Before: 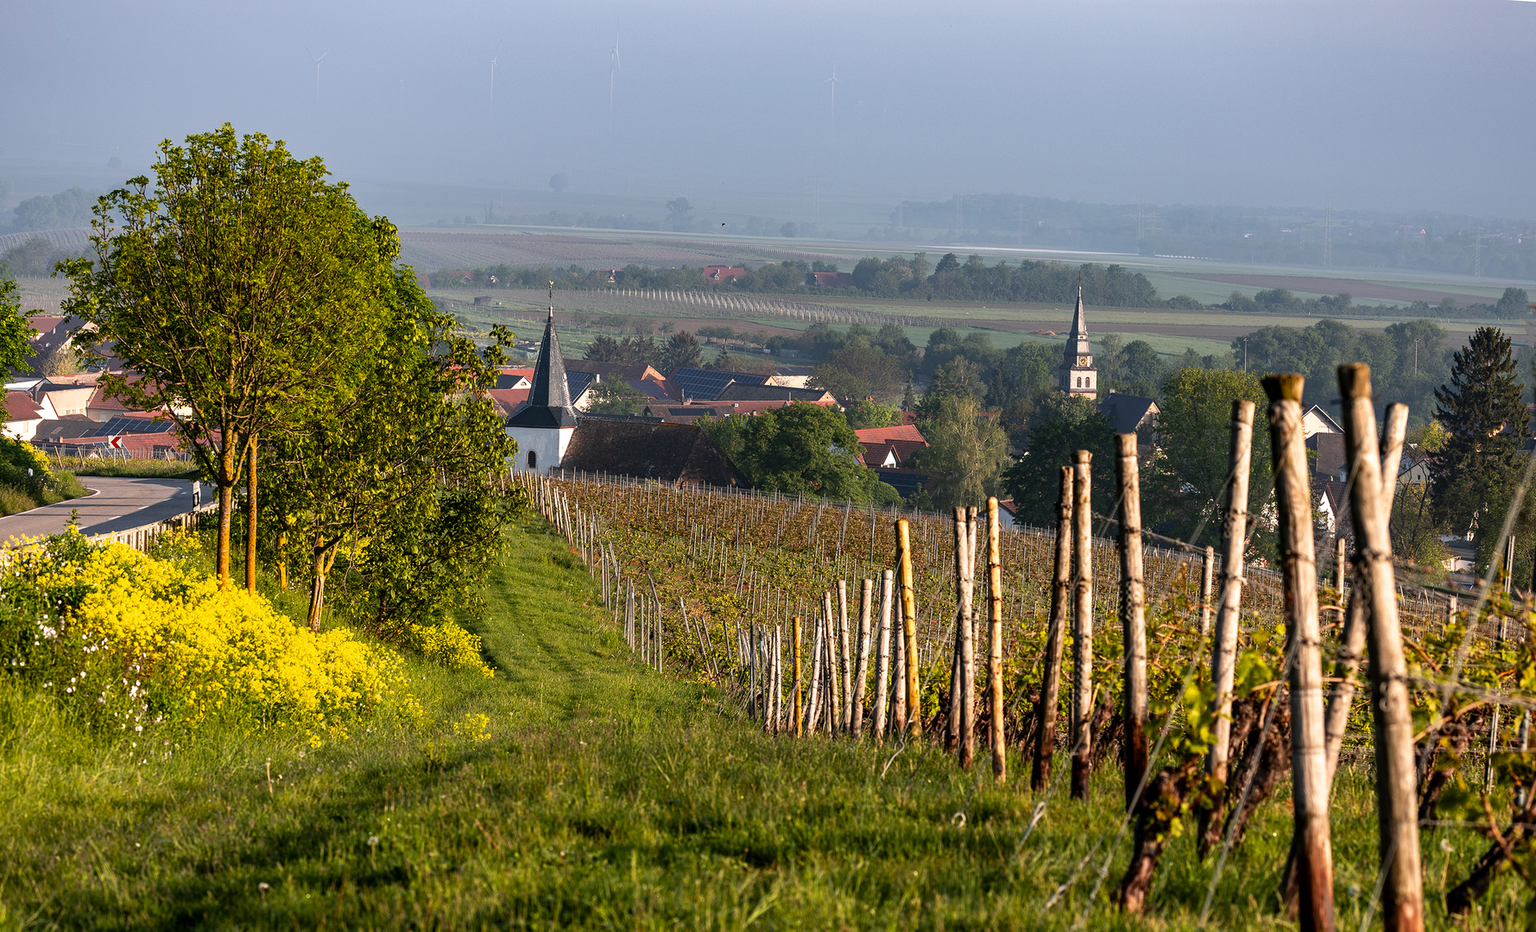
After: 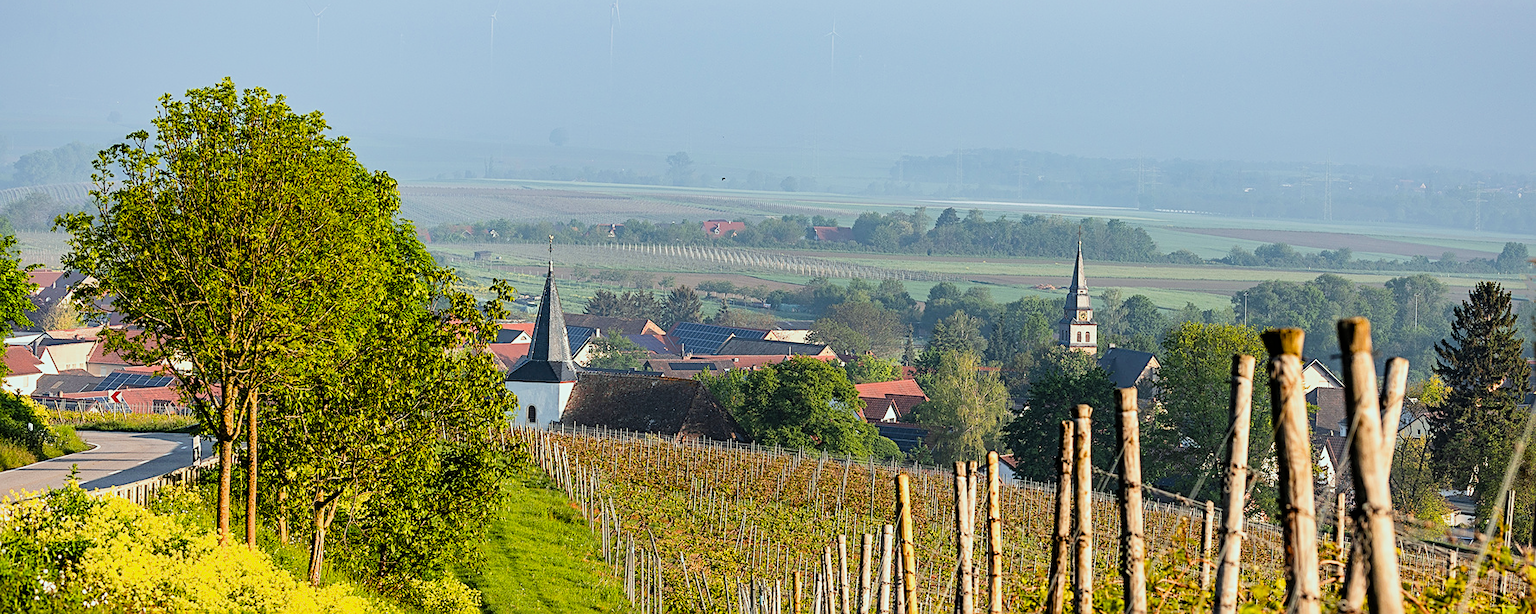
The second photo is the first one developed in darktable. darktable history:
exposure: black level correction 0, exposure 0.95 EV, compensate highlight preservation false
shadows and highlights: radius 126.77, shadows 21.08, highlights -22.4, low approximation 0.01
filmic rgb: black relative exposure -7.65 EV, white relative exposure 4.56 EV, hardness 3.61
sharpen: on, module defaults
color correction: highlights a* -6.5, highlights b* 0.361
crop and rotate: top 4.941%, bottom 29.041%
color balance rgb: perceptual saturation grading › global saturation 19.404%, global vibrance 9.593%
